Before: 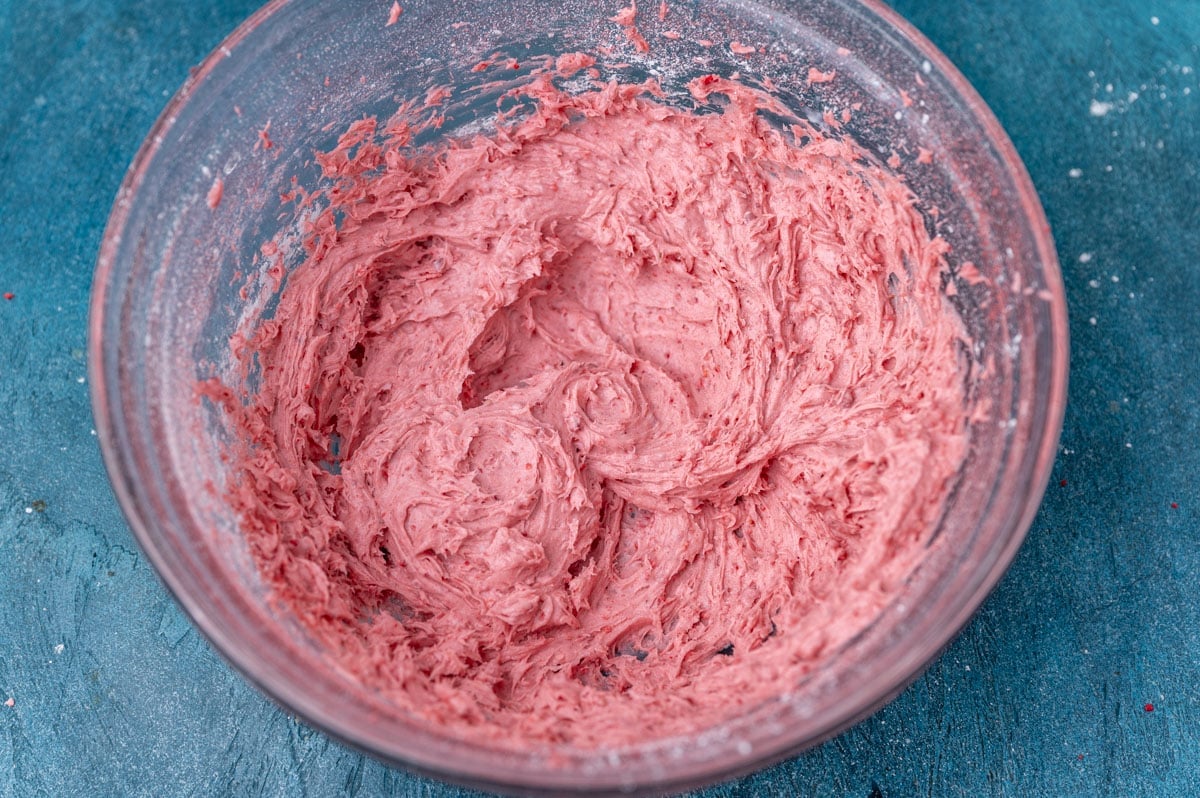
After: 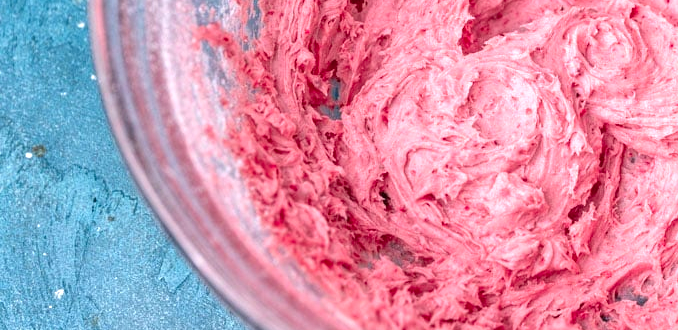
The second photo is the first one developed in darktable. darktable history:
crop: top 44.604%, right 43.44%, bottom 12.757%
exposure: exposure 0.737 EV, compensate highlight preservation false
color zones: curves: ch1 [(0.309, 0.524) (0.41, 0.329) (0.508, 0.509)]; ch2 [(0.25, 0.457) (0.75, 0.5)]
